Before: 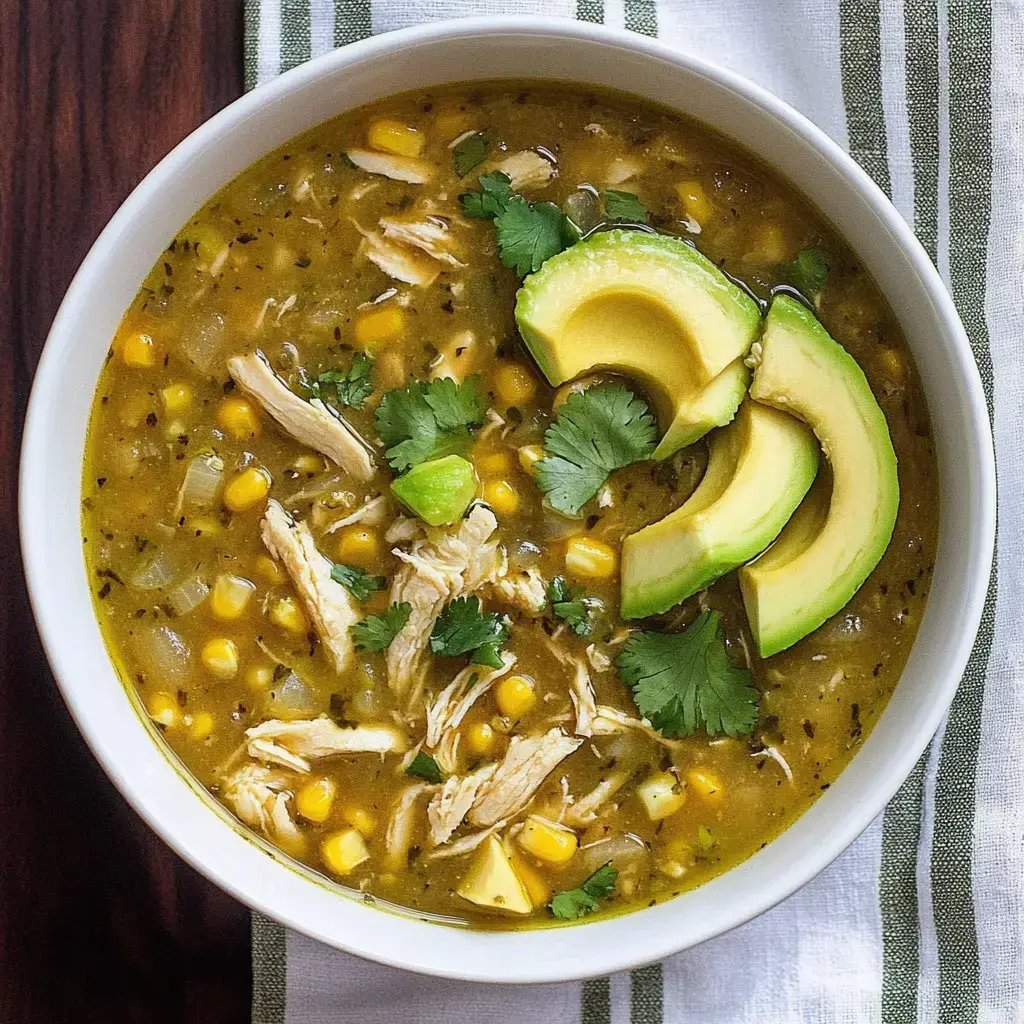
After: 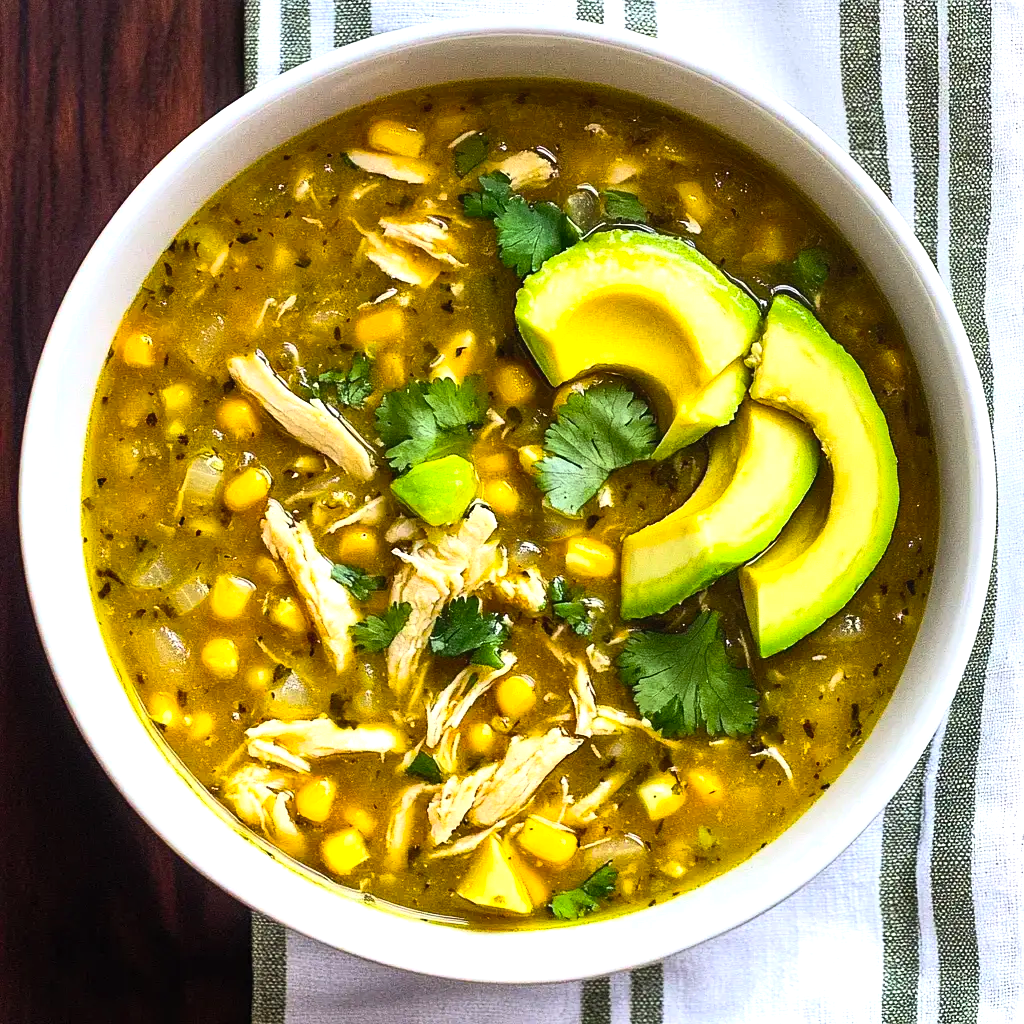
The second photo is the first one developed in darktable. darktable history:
color balance rgb: perceptual saturation grading › global saturation 25.061%, perceptual brilliance grading › global brilliance 19.936%, perceptual brilliance grading › shadows -40.601%
contrast brightness saturation: contrast 0.199, brightness 0.151, saturation 0.149
